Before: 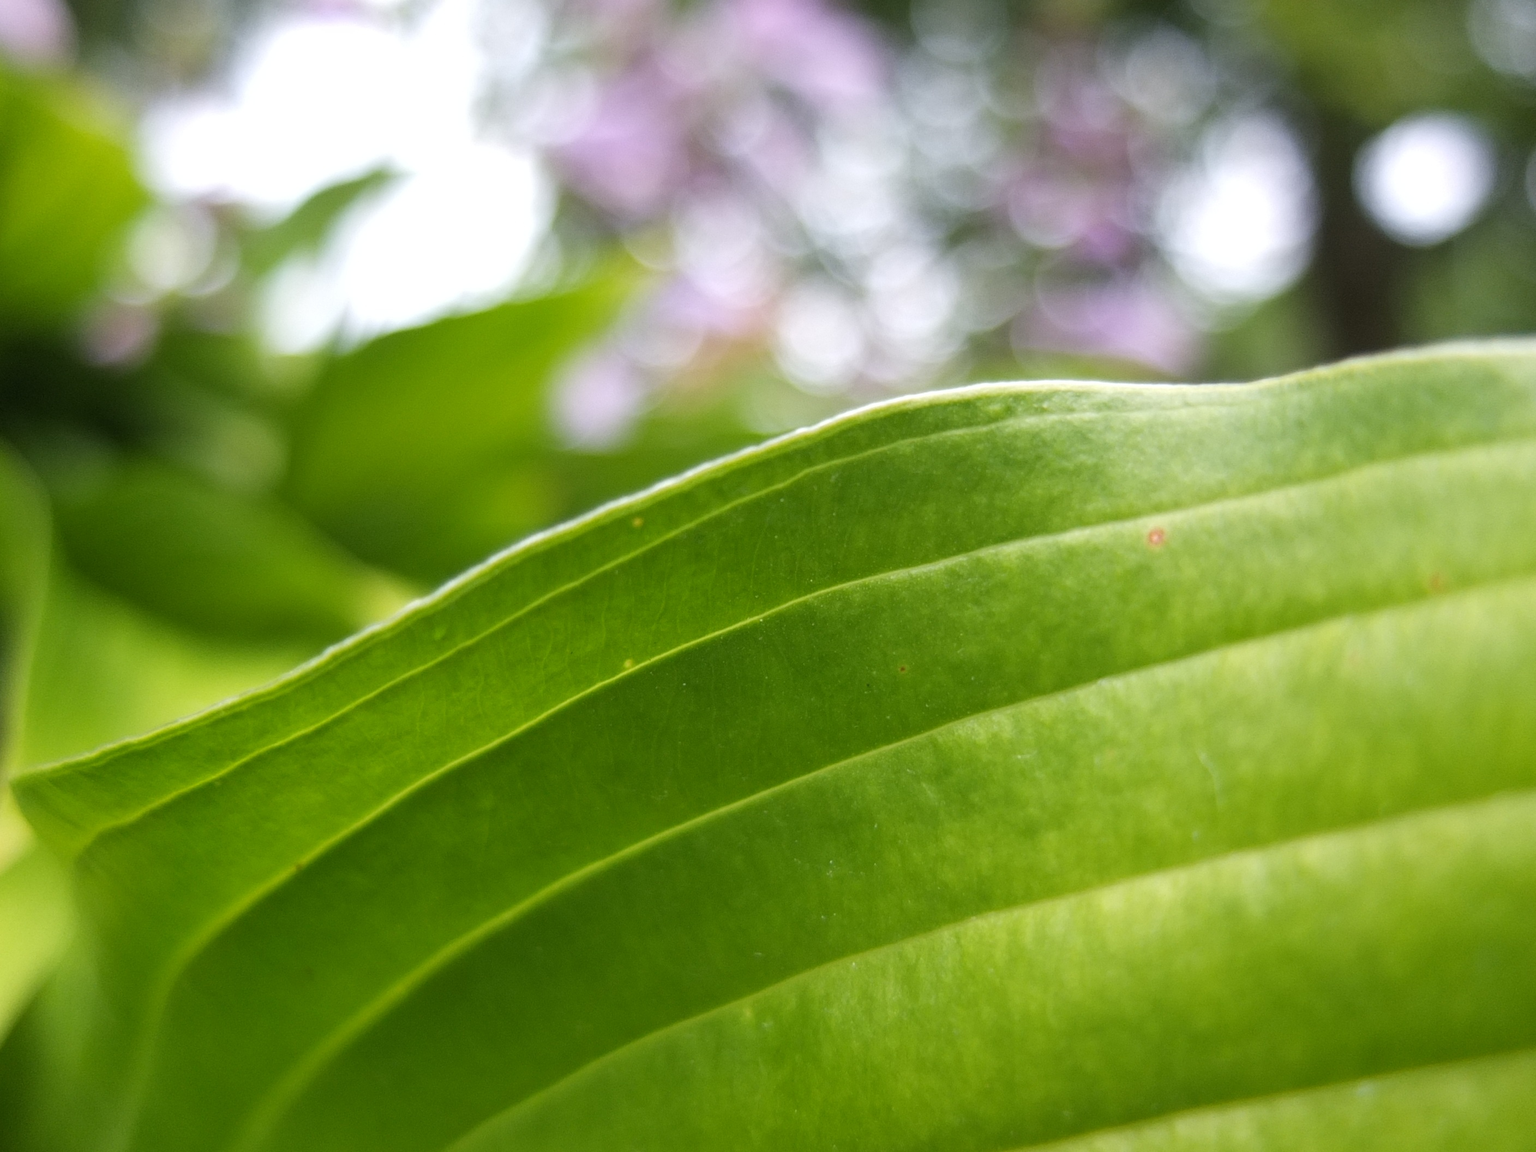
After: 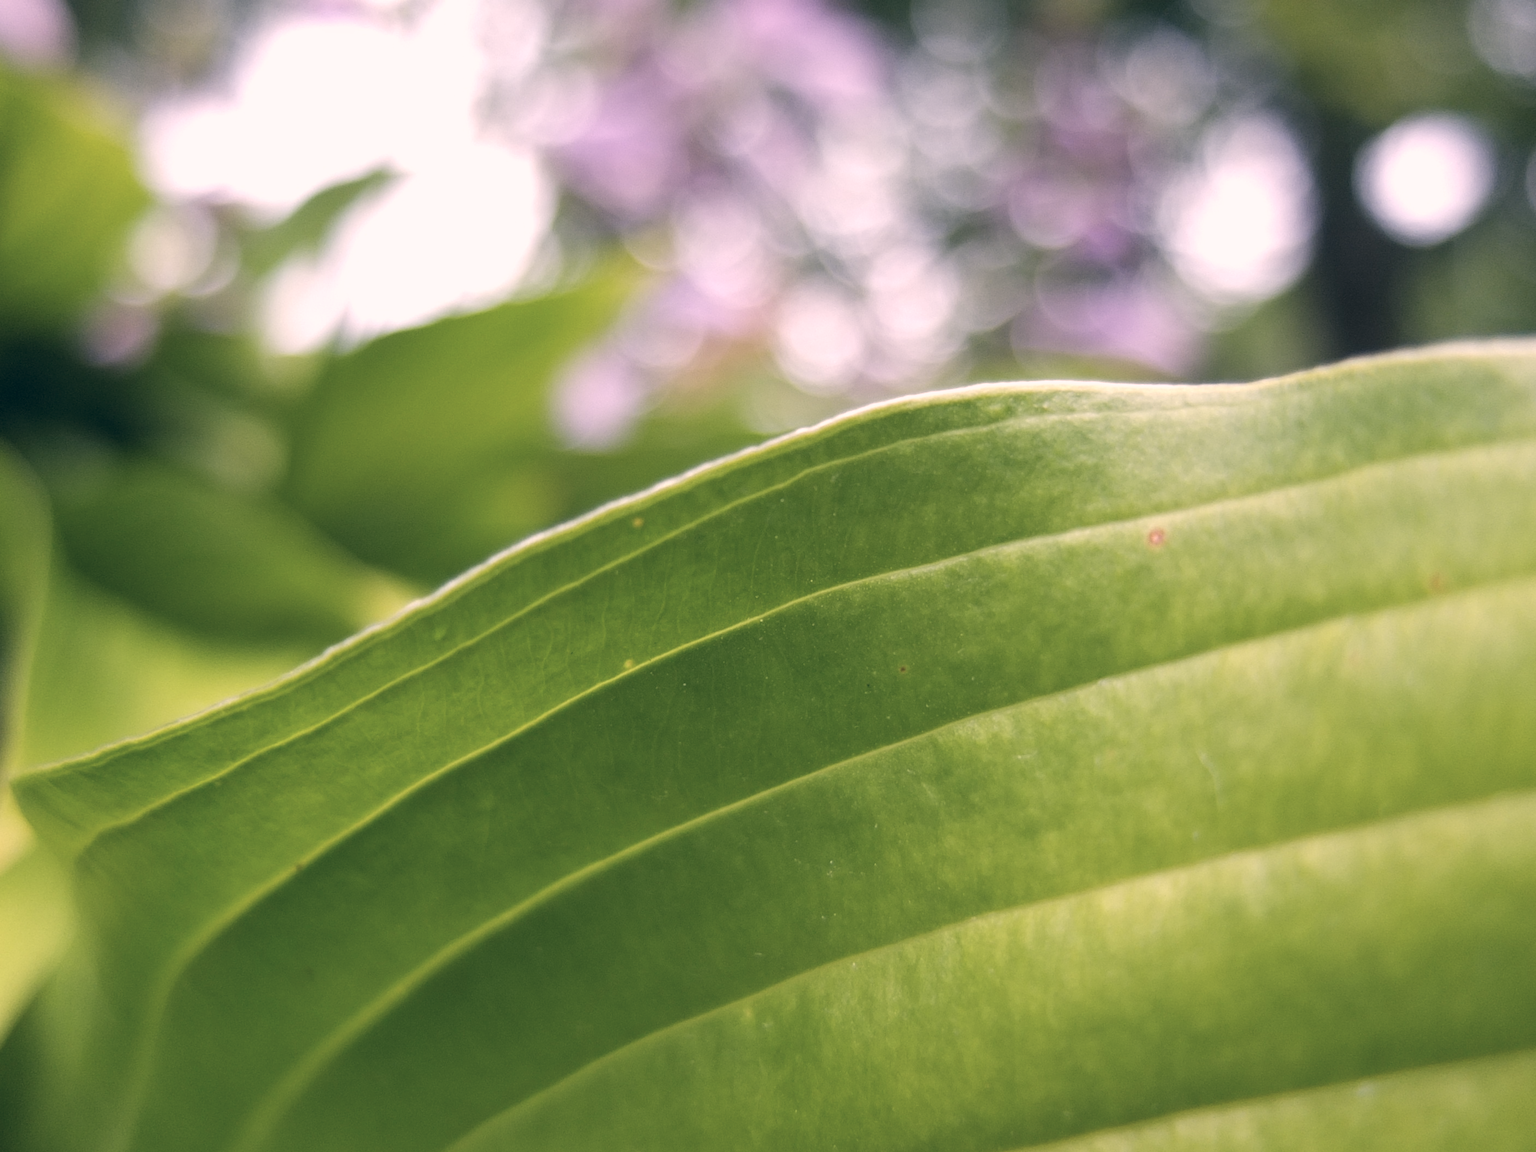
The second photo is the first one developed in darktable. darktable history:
tone equalizer: edges refinement/feathering 500, mask exposure compensation -1.57 EV, preserve details no
contrast brightness saturation: saturation -0.066
color correction: highlights a* 13.7, highlights b* 5.99, shadows a* -5.43, shadows b* -15.29, saturation 0.856
